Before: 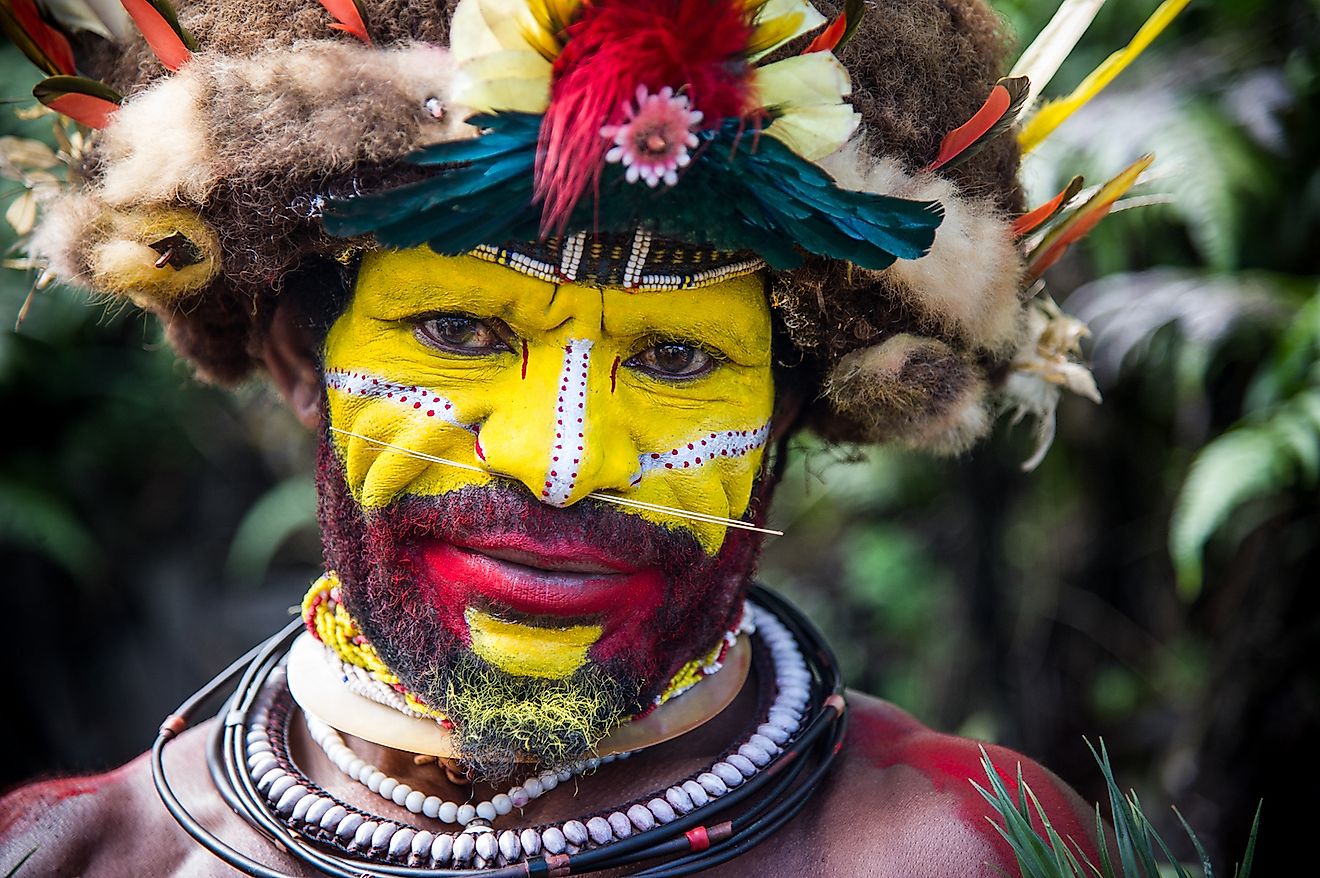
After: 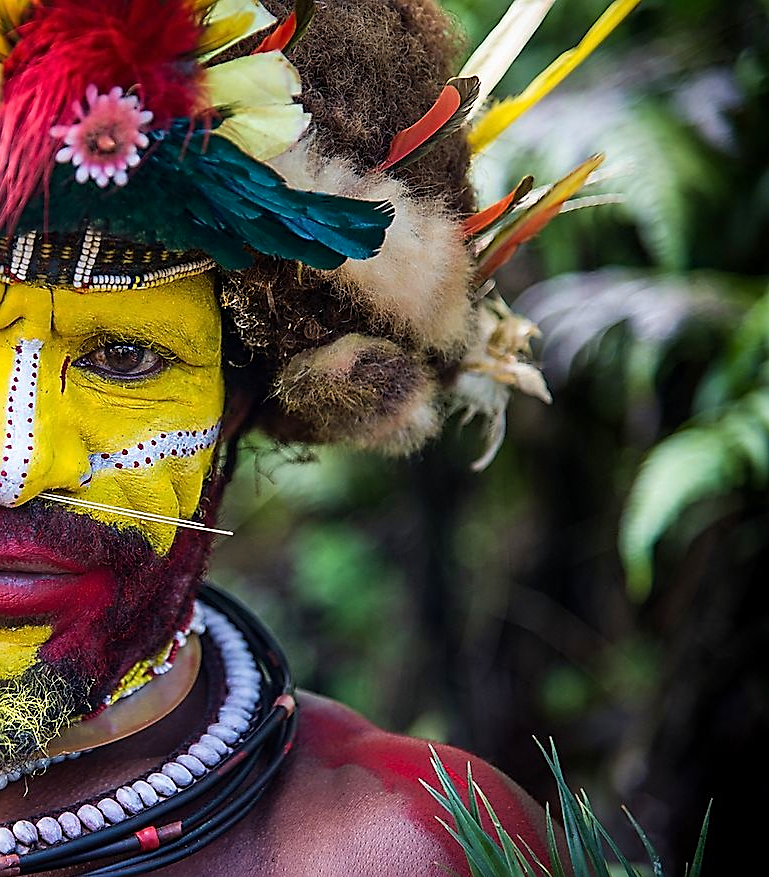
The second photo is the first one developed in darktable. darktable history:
crop: left 41.682%
sharpen: on, module defaults
velvia: on, module defaults
